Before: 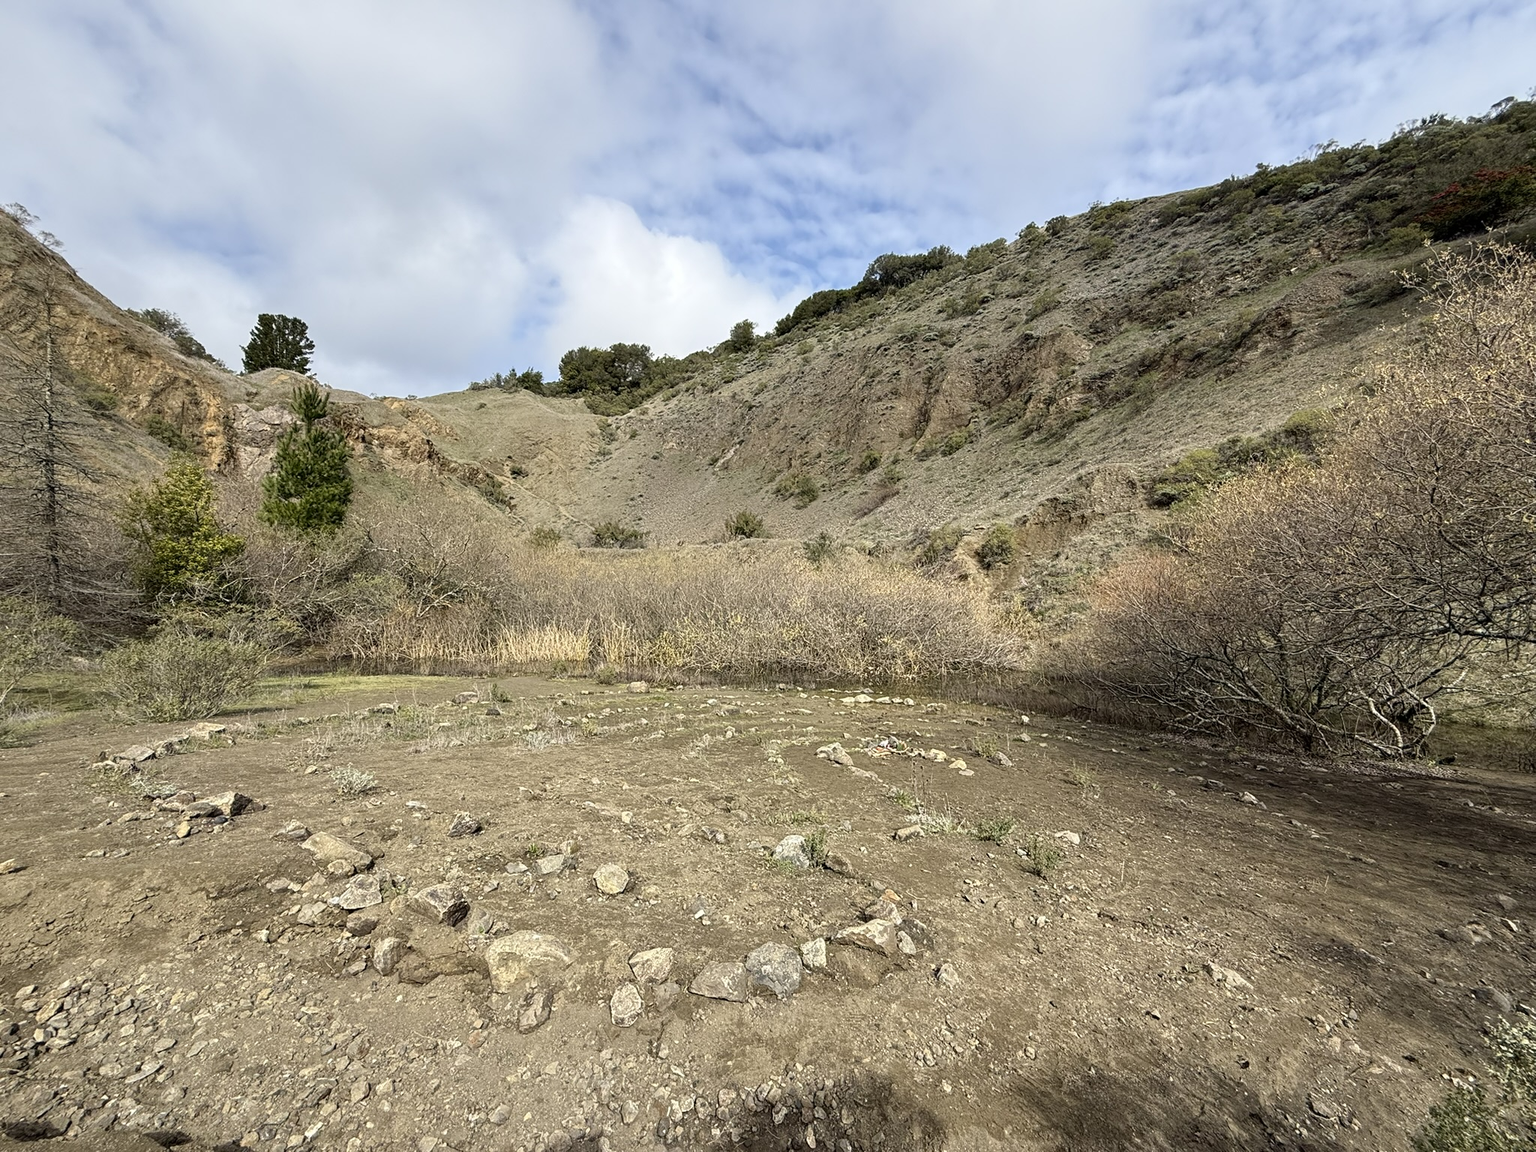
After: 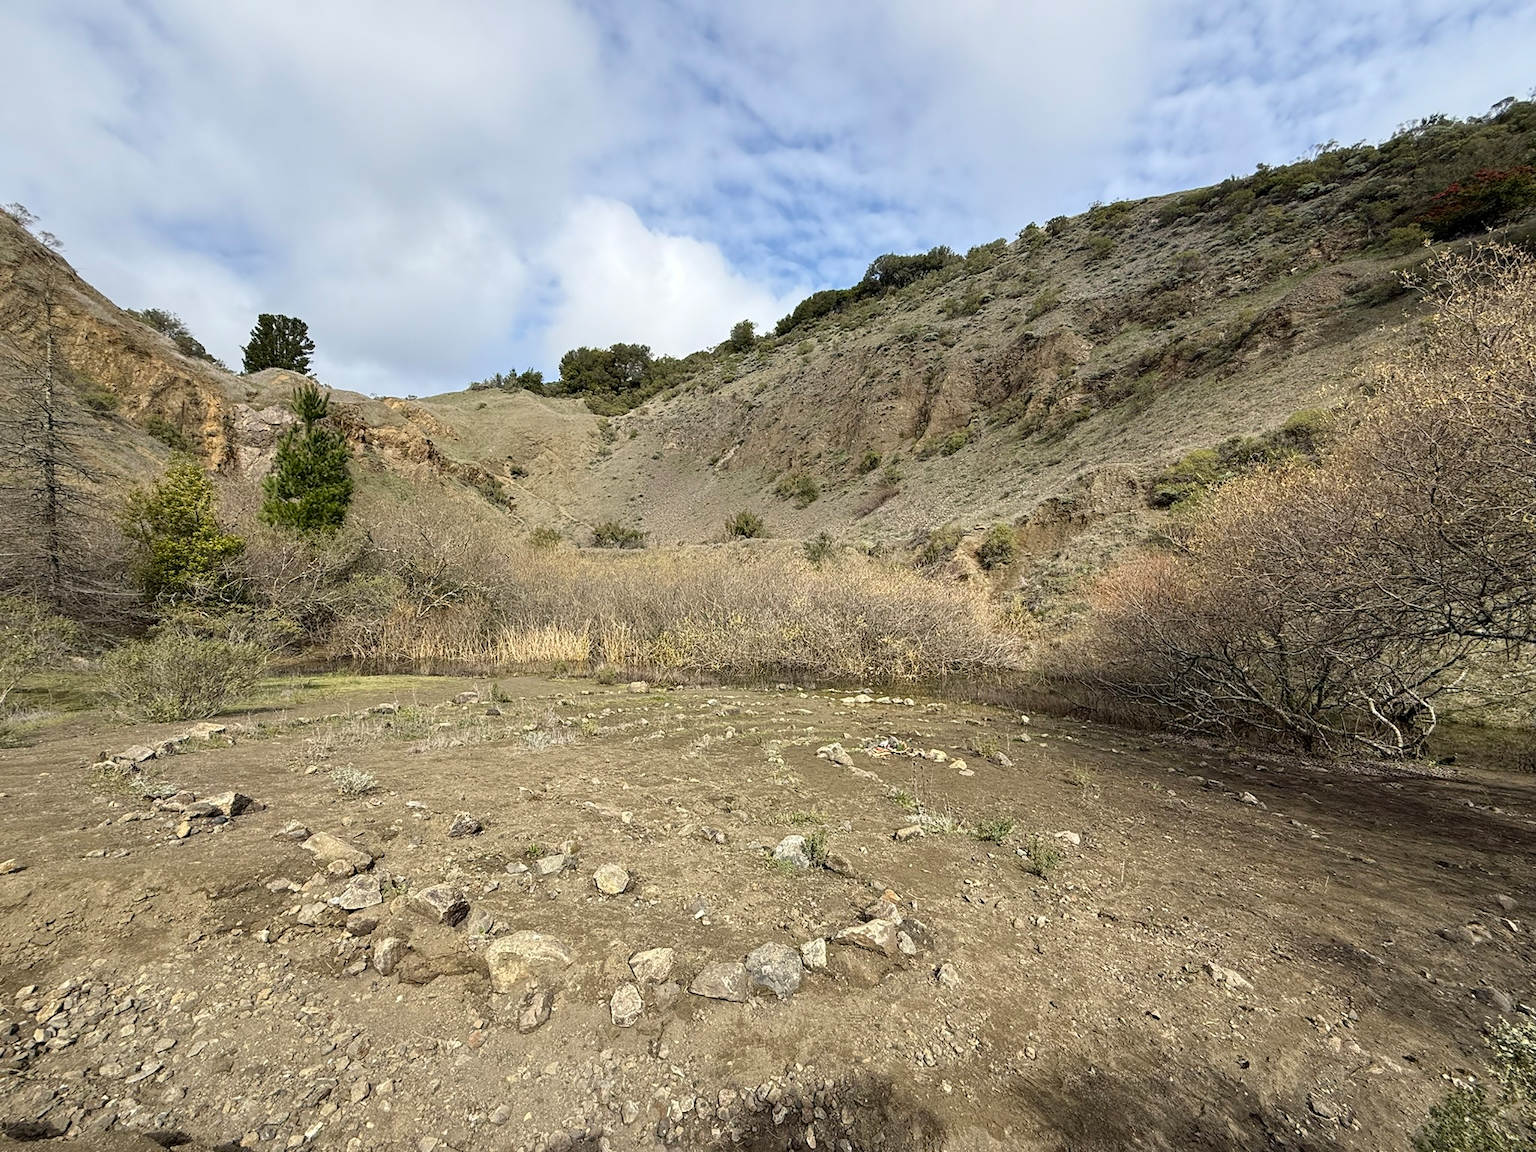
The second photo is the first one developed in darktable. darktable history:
tone curve: curves: ch1 [(0, 0) (0.214, 0.291) (0.372, 0.44) (0.463, 0.476) (0.498, 0.502) (0.521, 0.531) (1, 1)]; ch2 [(0, 0) (0.456, 0.447) (0.5, 0.5) (0.547, 0.557) (0.592, 0.57) (0.631, 0.602) (1, 1)], preserve colors none
